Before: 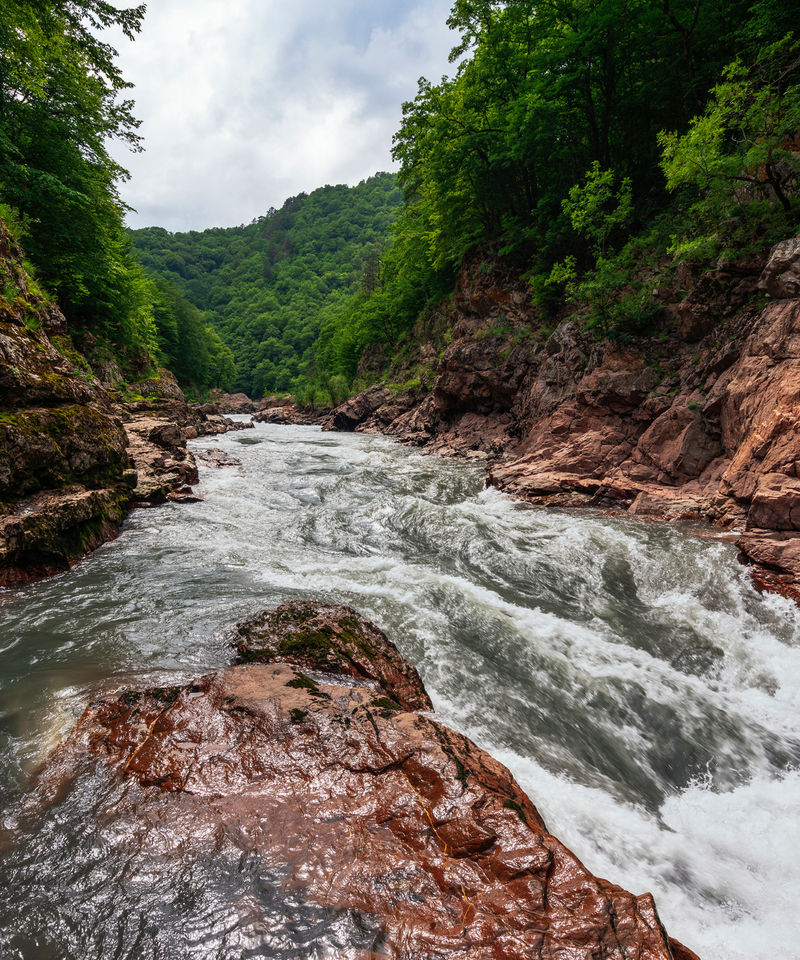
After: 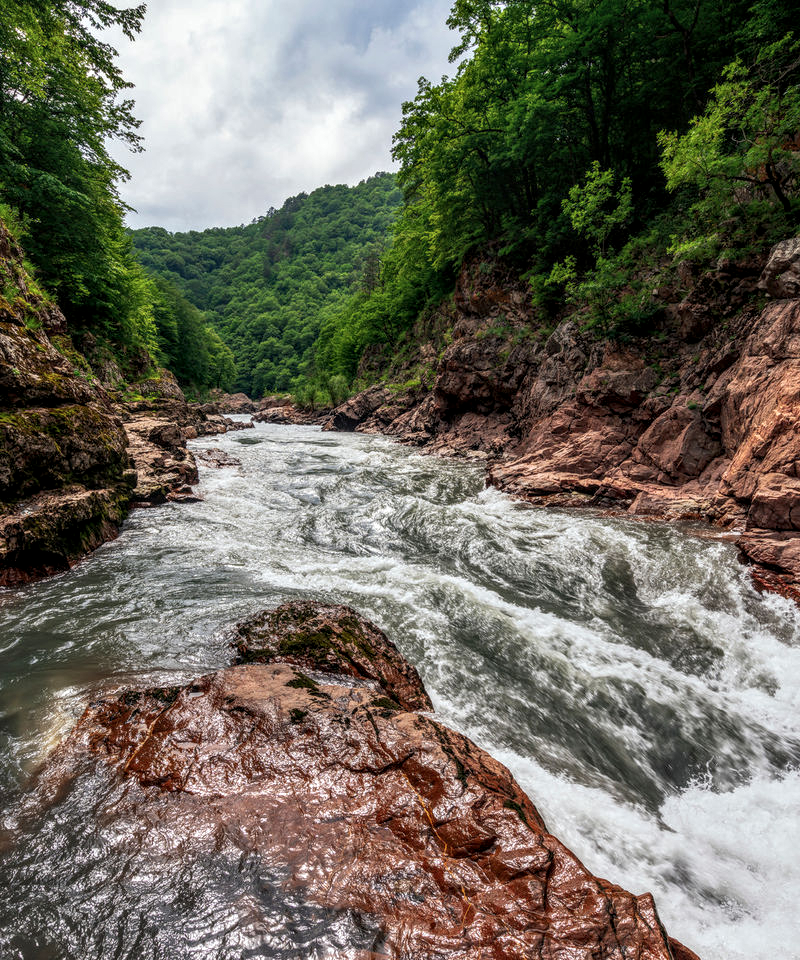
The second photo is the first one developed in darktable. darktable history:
local contrast: highlights 61%, detail 143%, midtone range 0.422
